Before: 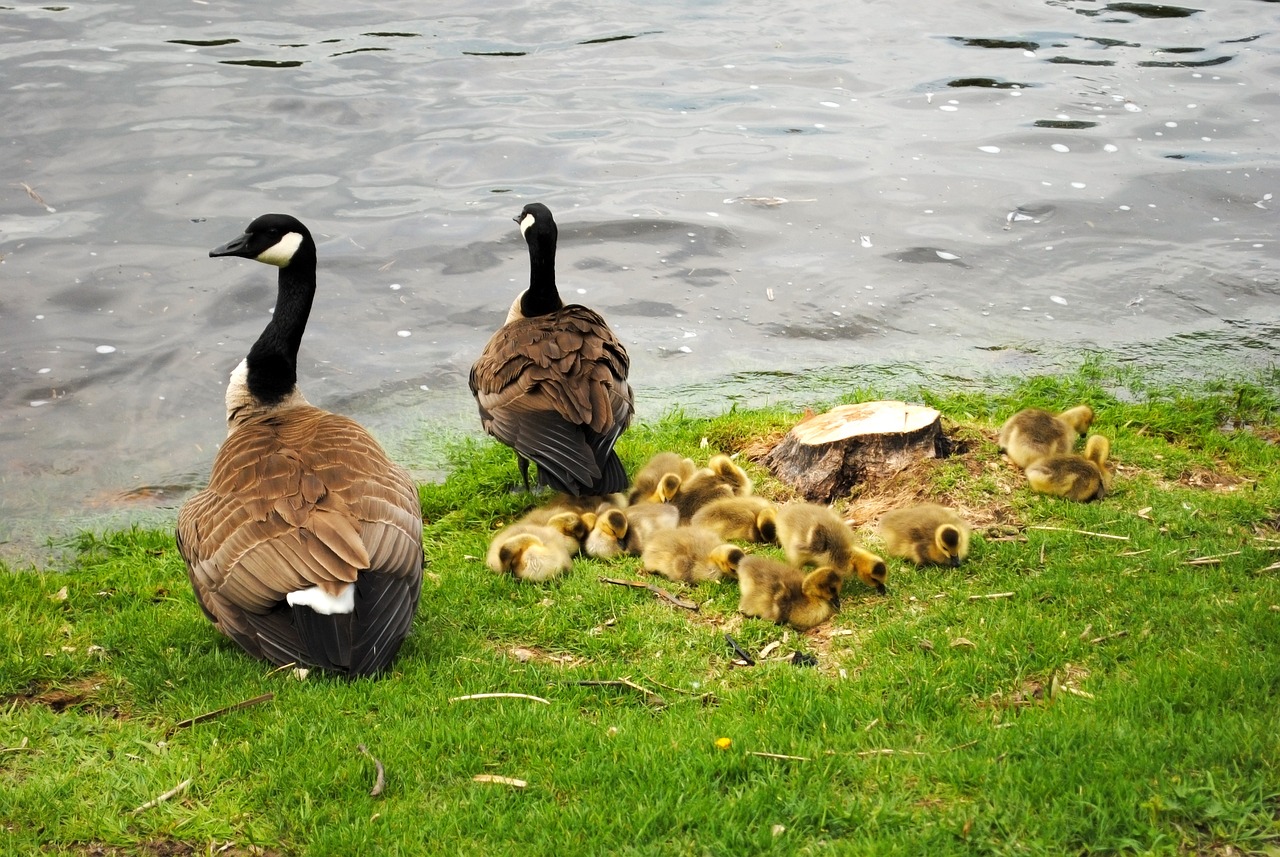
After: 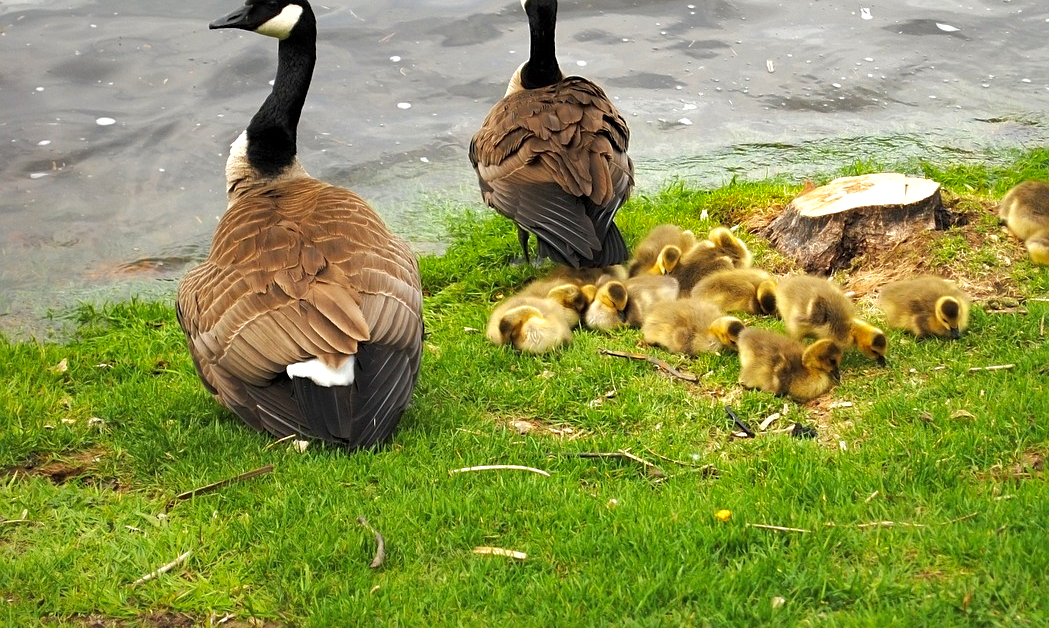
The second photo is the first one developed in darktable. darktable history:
exposure: exposure 0.204 EV, compensate highlight preservation false
crop: top 26.62%, right 18.044%
sharpen: amount 0.21
shadows and highlights: shadows color adjustment 97.98%, highlights color adjustment 58.73%
